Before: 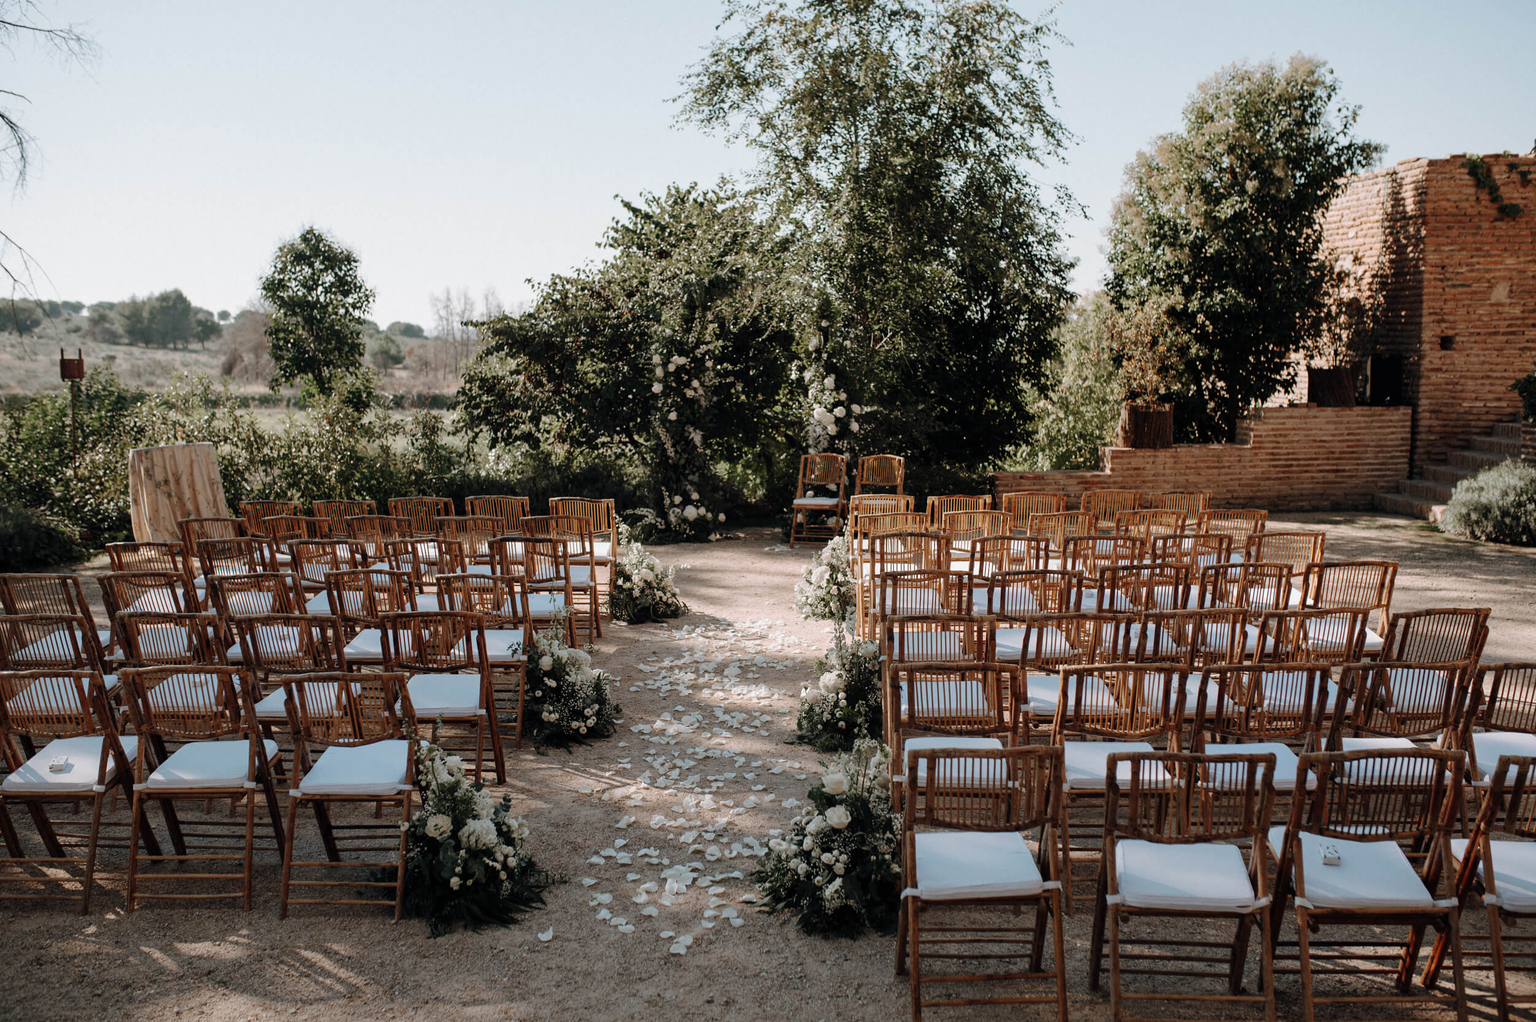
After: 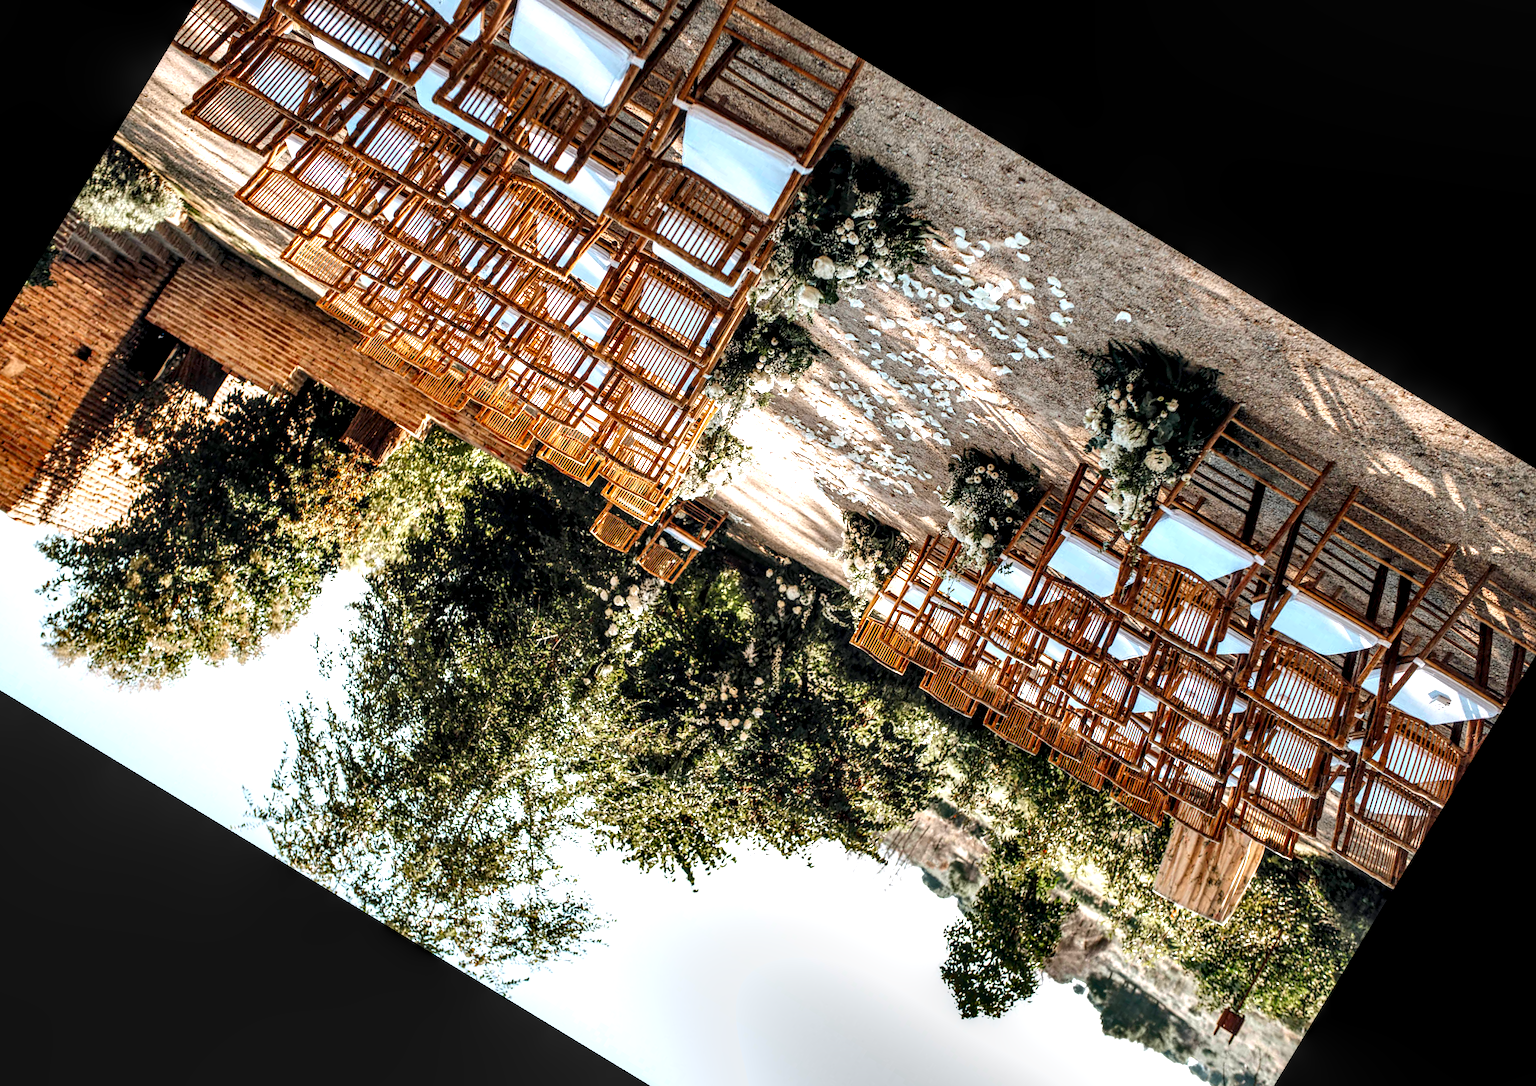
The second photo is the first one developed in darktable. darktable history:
crop and rotate: angle 148.68°, left 9.111%, top 15.603%, right 4.588%, bottom 17.041%
tone equalizer: on, module defaults
shadows and highlights: radius 171.16, shadows 27, white point adjustment 3.13, highlights -67.95, soften with gaussian
contrast brightness saturation: contrast -0.02, brightness -0.01, saturation 0.03
local contrast: highlights 12%, shadows 38%, detail 183%, midtone range 0.471
color balance rgb: perceptual saturation grading › global saturation 30%, global vibrance 20%
exposure: black level correction 0, exposure 1 EV, compensate highlight preservation false
